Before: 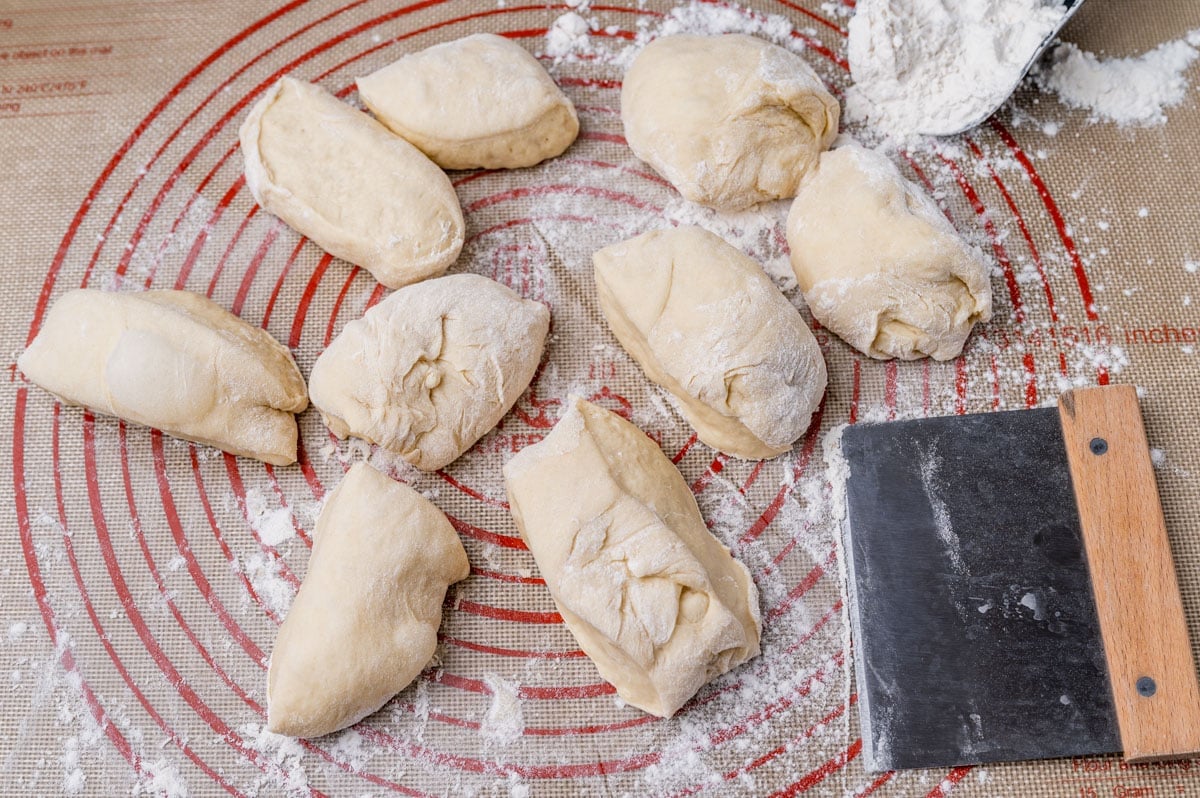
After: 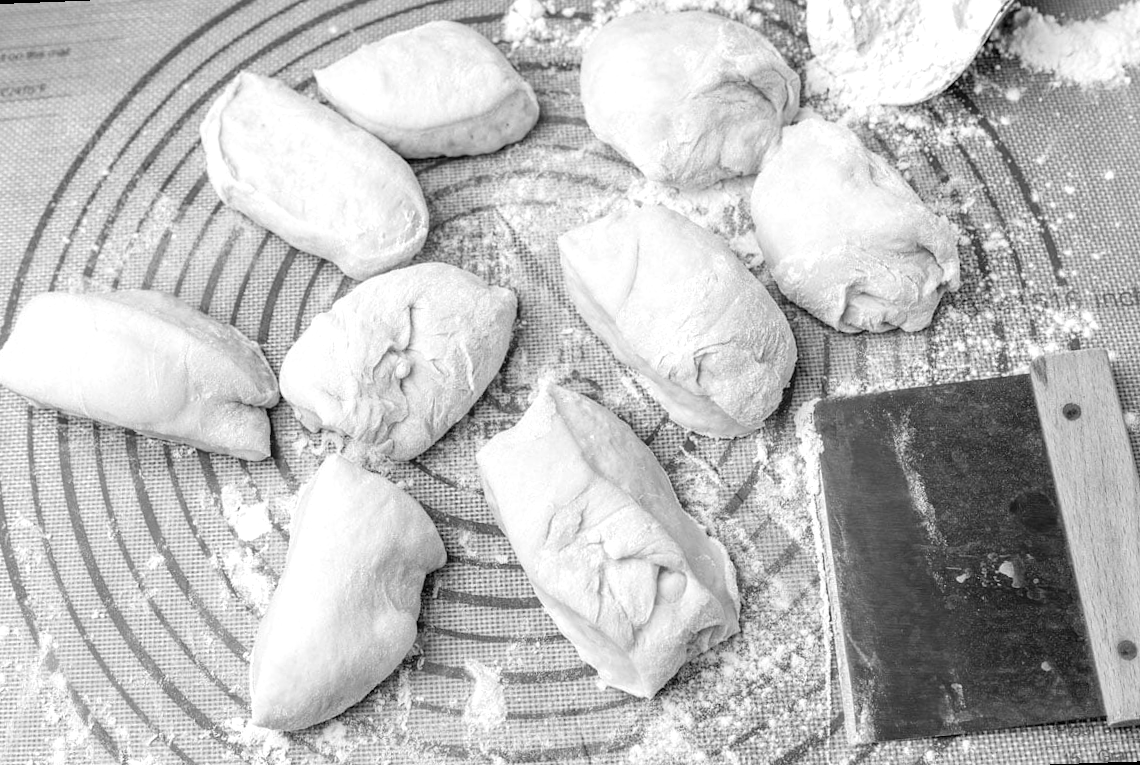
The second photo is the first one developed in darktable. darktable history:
monochrome: on, module defaults
exposure: black level correction 0.001, exposure 0.5 EV, compensate exposure bias true, compensate highlight preservation false
rotate and perspective: rotation -2.12°, lens shift (vertical) 0.009, lens shift (horizontal) -0.008, automatic cropping original format, crop left 0.036, crop right 0.964, crop top 0.05, crop bottom 0.959
